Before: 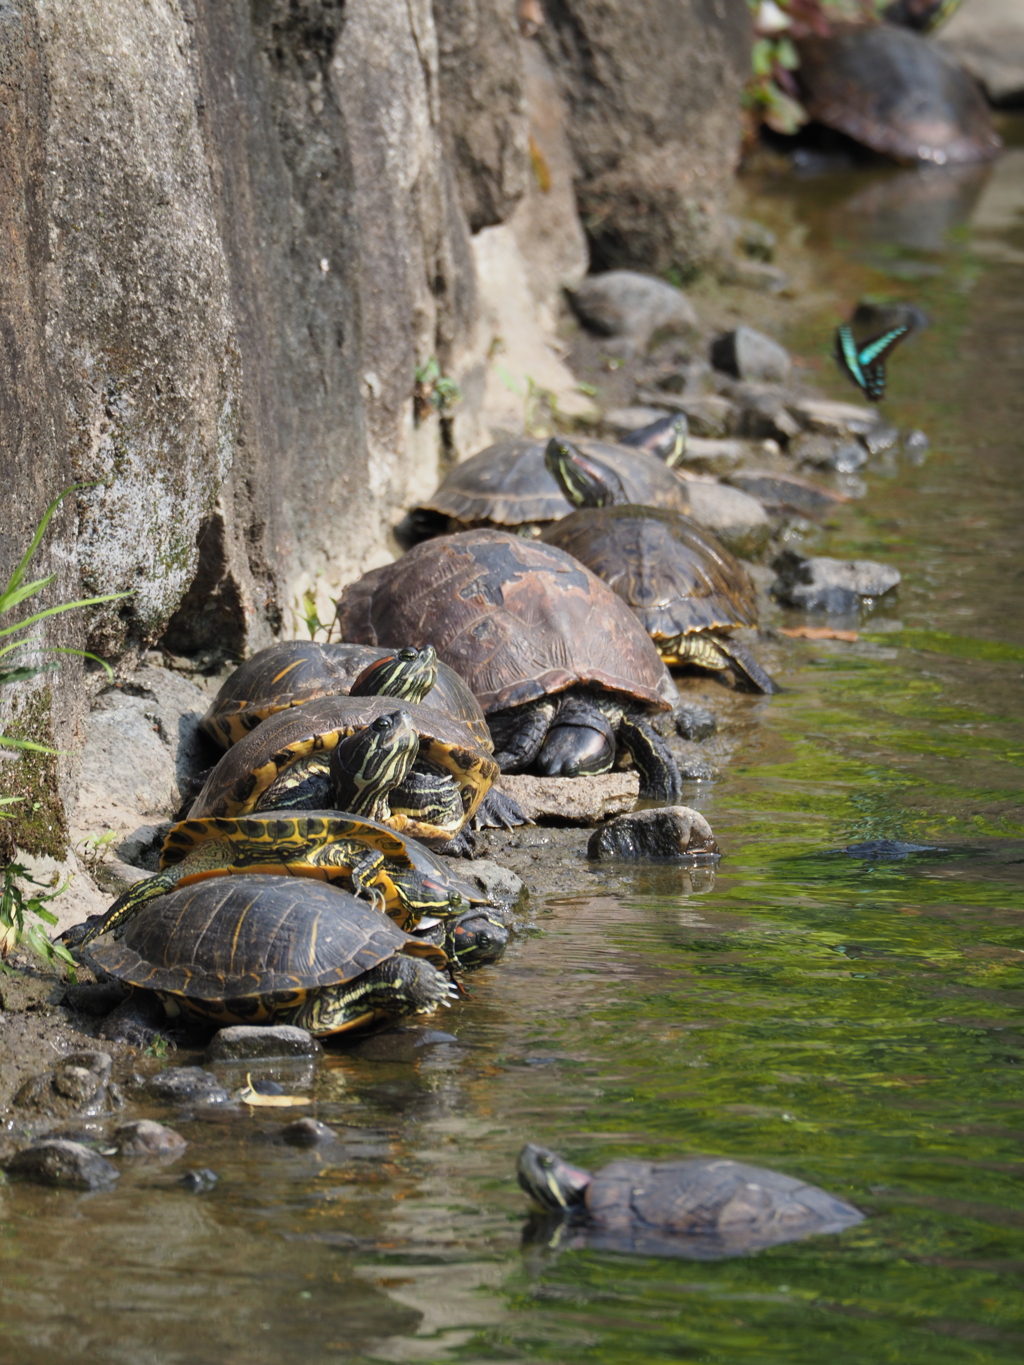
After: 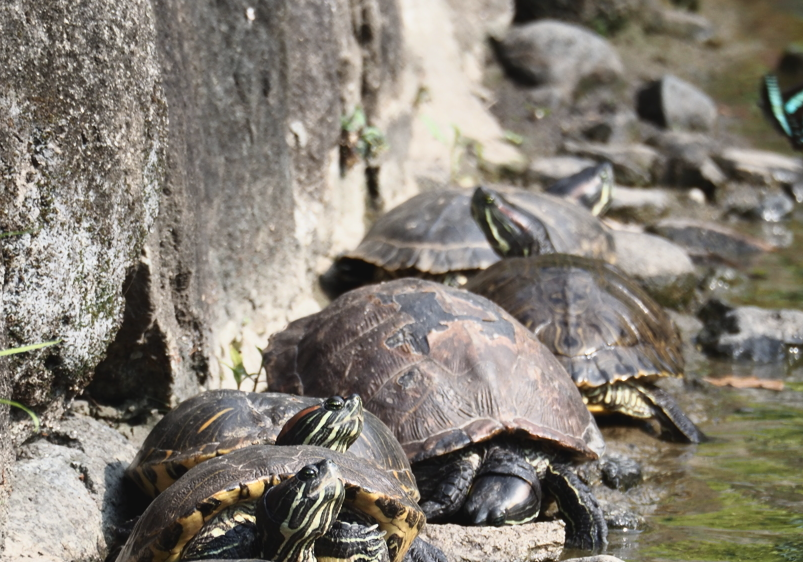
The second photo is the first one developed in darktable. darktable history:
crop: left 7.255%, top 18.45%, right 14.287%, bottom 40.308%
contrast brightness saturation: contrast 0.059, brightness -0.014, saturation -0.229
tone curve: curves: ch0 [(0, 0) (0.003, 0.036) (0.011, 0.04) (0.025, 0.042) (0.044, 0.052) (0.069, 0.066) (0.1, 0.085) (0.136, 0.106) (0.177, 0.144) (0.224, 0.188) (0.277, 0.241) (0.335, 0.307) (0.399, 0.382) (0.468, 0.466) (0.543, 0.56) (0.623, 0.672) (0.709, 0.772) (0.801, 0.876) (0.898, 0.949) (1, 1)], color space Lab, independent channels, preserve colors none
